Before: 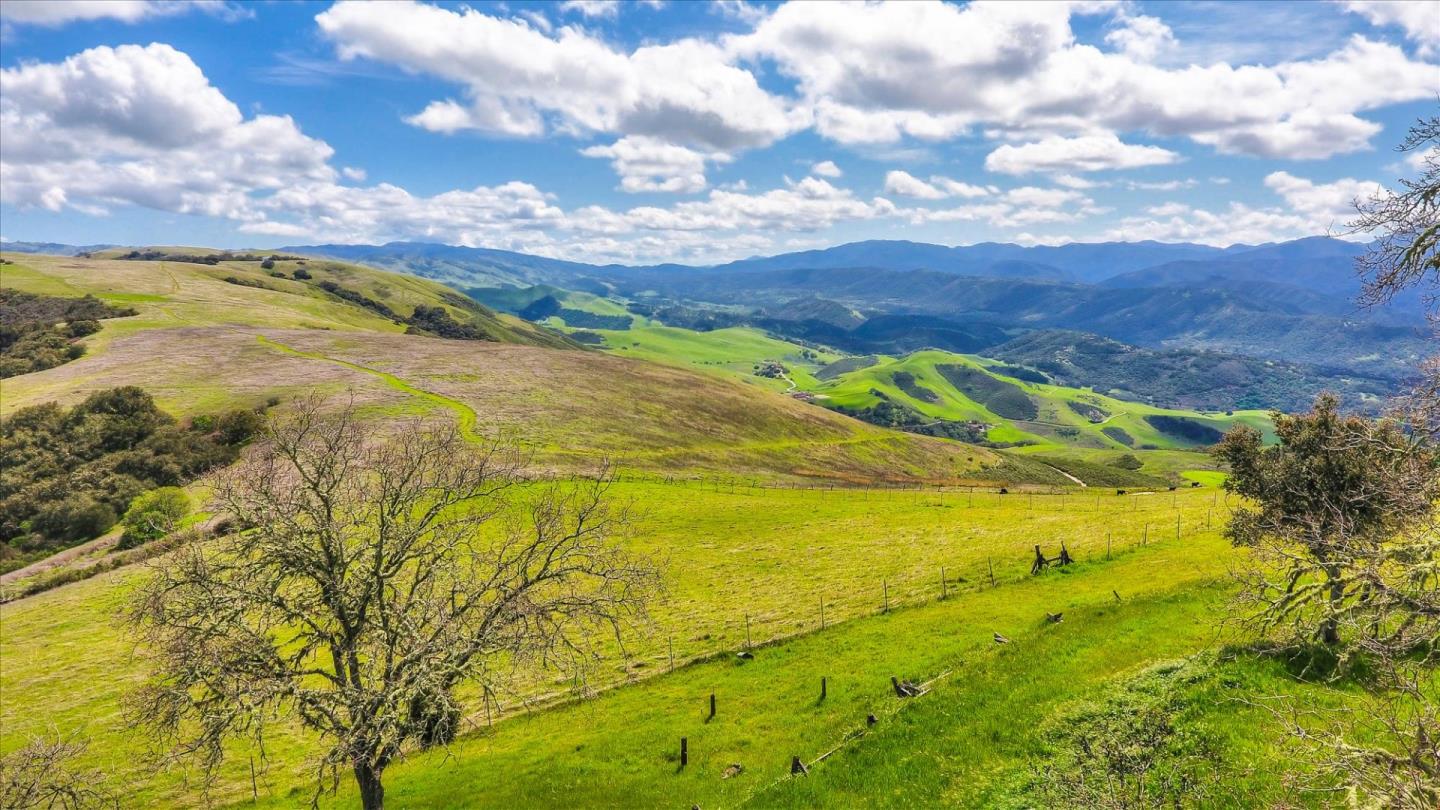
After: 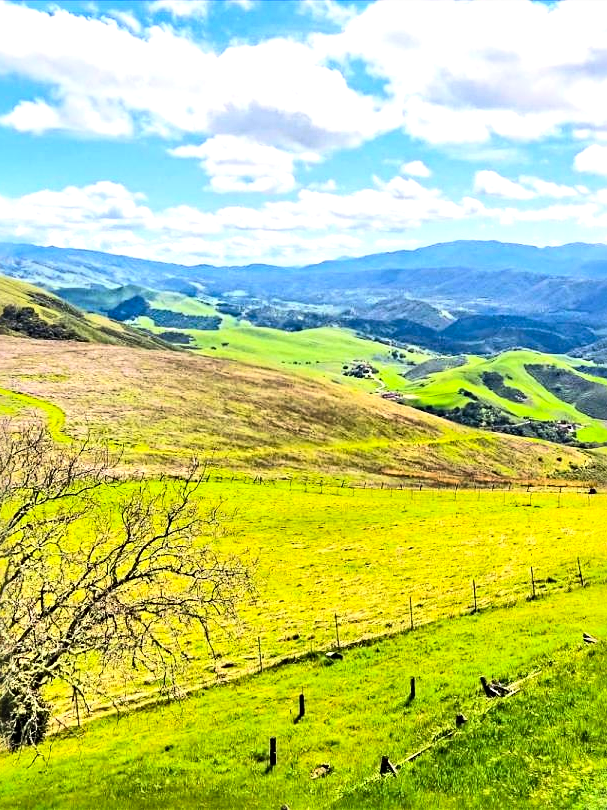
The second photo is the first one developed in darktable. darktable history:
crop: left 28.583%, right 29.231%
contrast brightness saturation: contrast 0.2, brightness 0.16, saturation 0.22
sharpen: radius 4.883
tone equalizer: -8 EV -0.75 EV, -7 EV -0.7 EV, -6 EV -0.6 EV, -5 EV -0.4 EV, -3 EV 0.4 EV, -2 EV 0.6 EV, -1 EV 0.7 EV, +0 EV 0.75 EV, edges refinement/feathering 500, mask exposure compensation -1.57 EV, preserve details no
